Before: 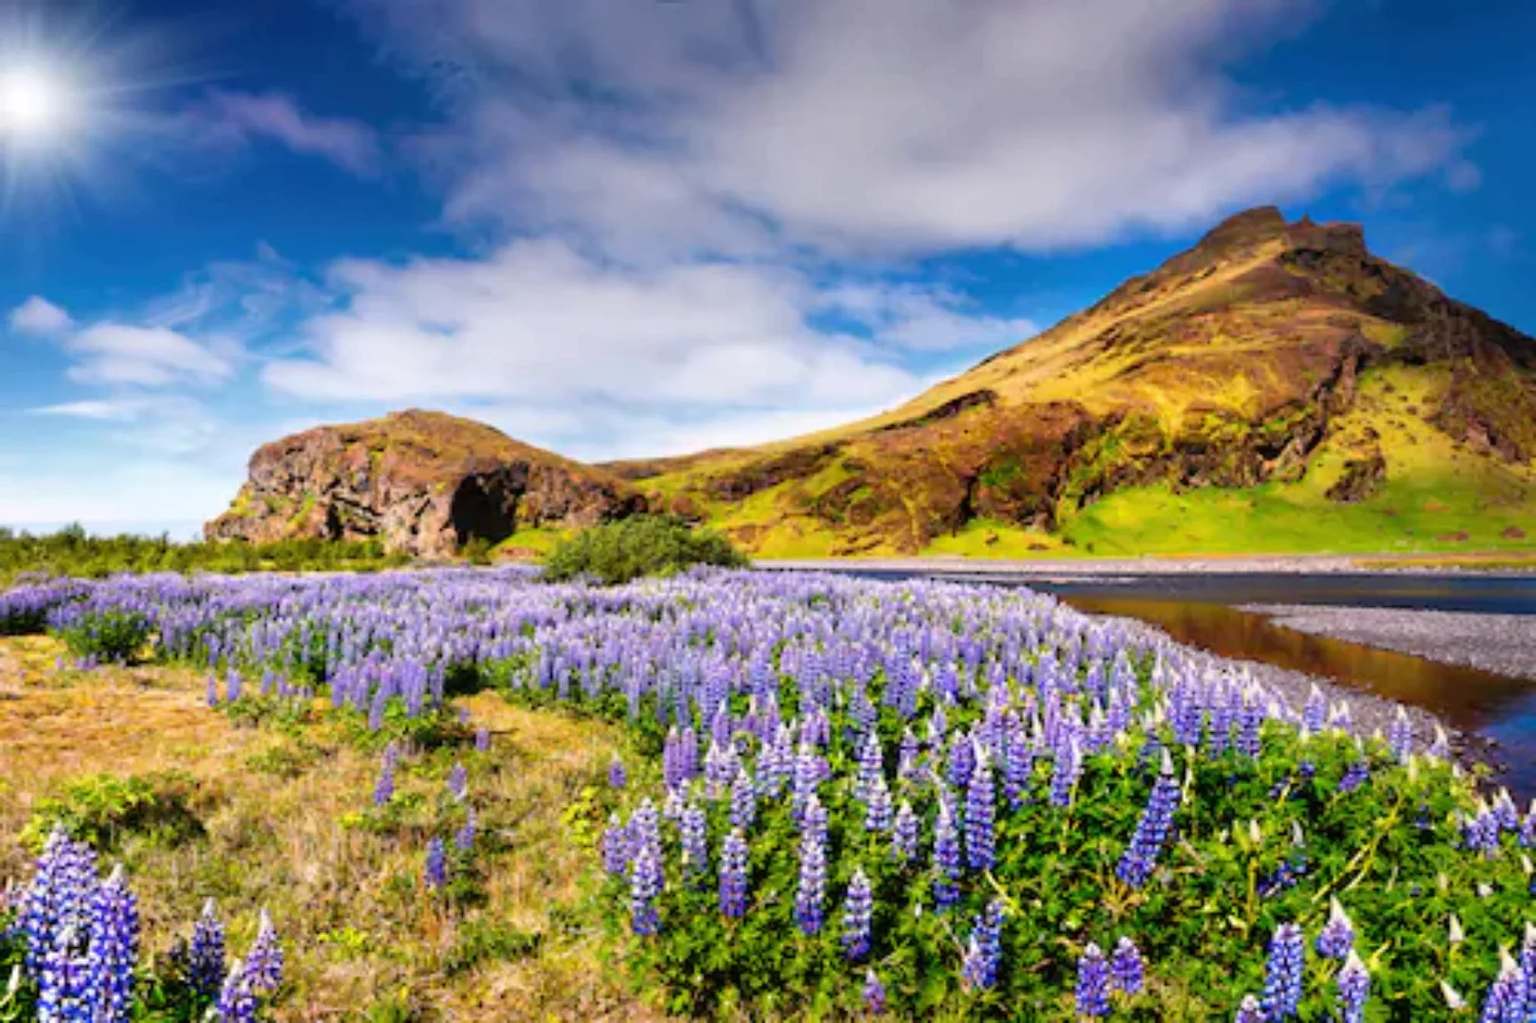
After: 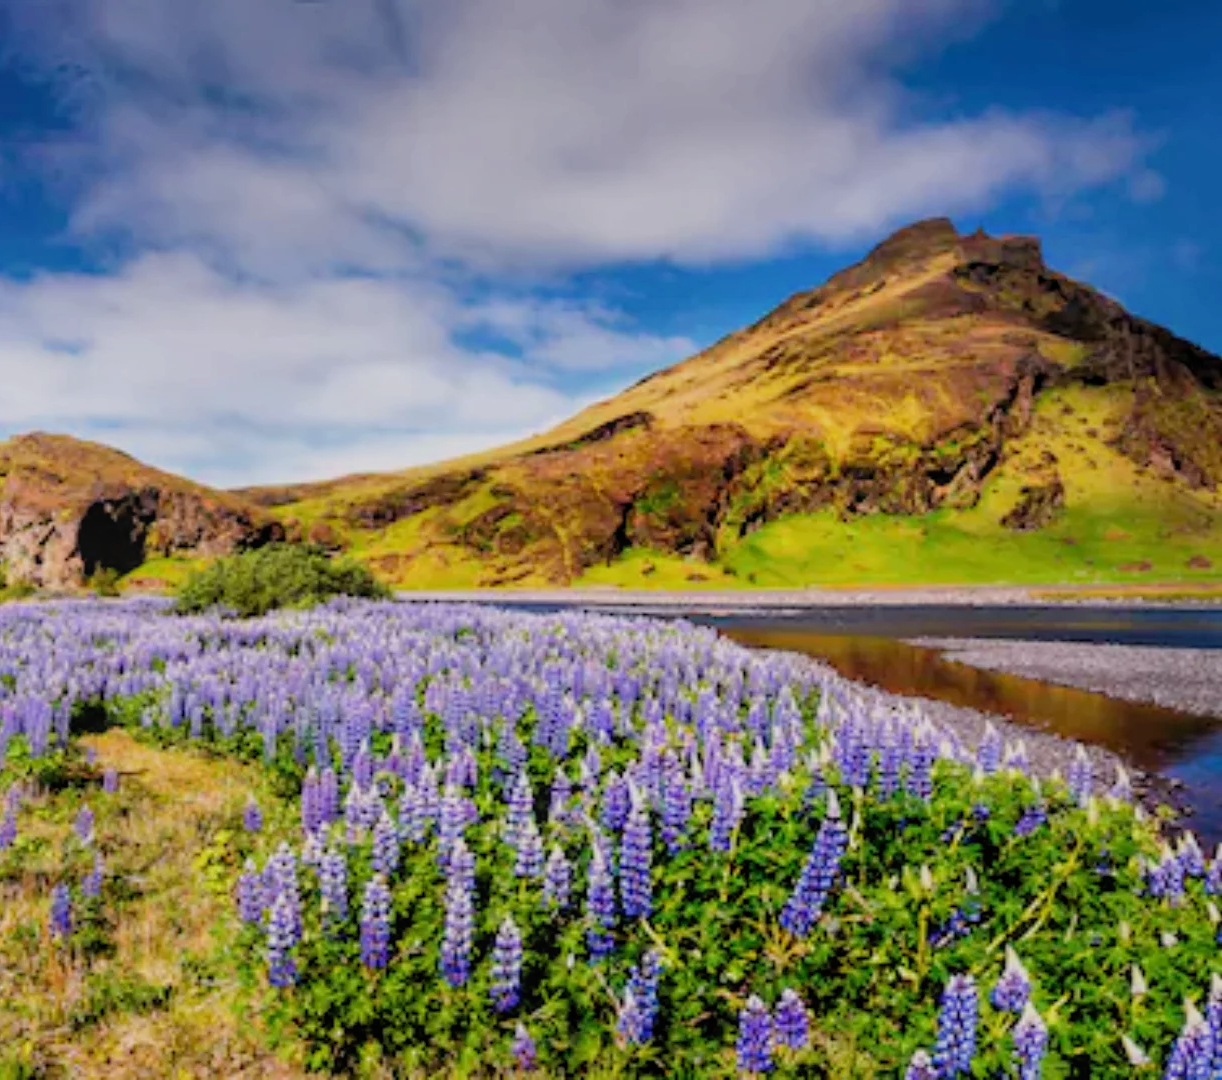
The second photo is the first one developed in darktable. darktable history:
local contrast: detail 110%
filmic rgb: middle gray luminance 18.22%, black relative exposure -8.96 EV, white relative exposure 3.73 EV, target black luminance 0%, hardness 4.88, latitude 68.18%, contrast 0.952, highlights saturation mix 18.67%, shadows ↔ highlights balance 20.99%
crop and rotate: left 24.62%
tone equalizer: edges refinement/feathering 500, mask exposure compensation -1.57 EV, preserve details no
